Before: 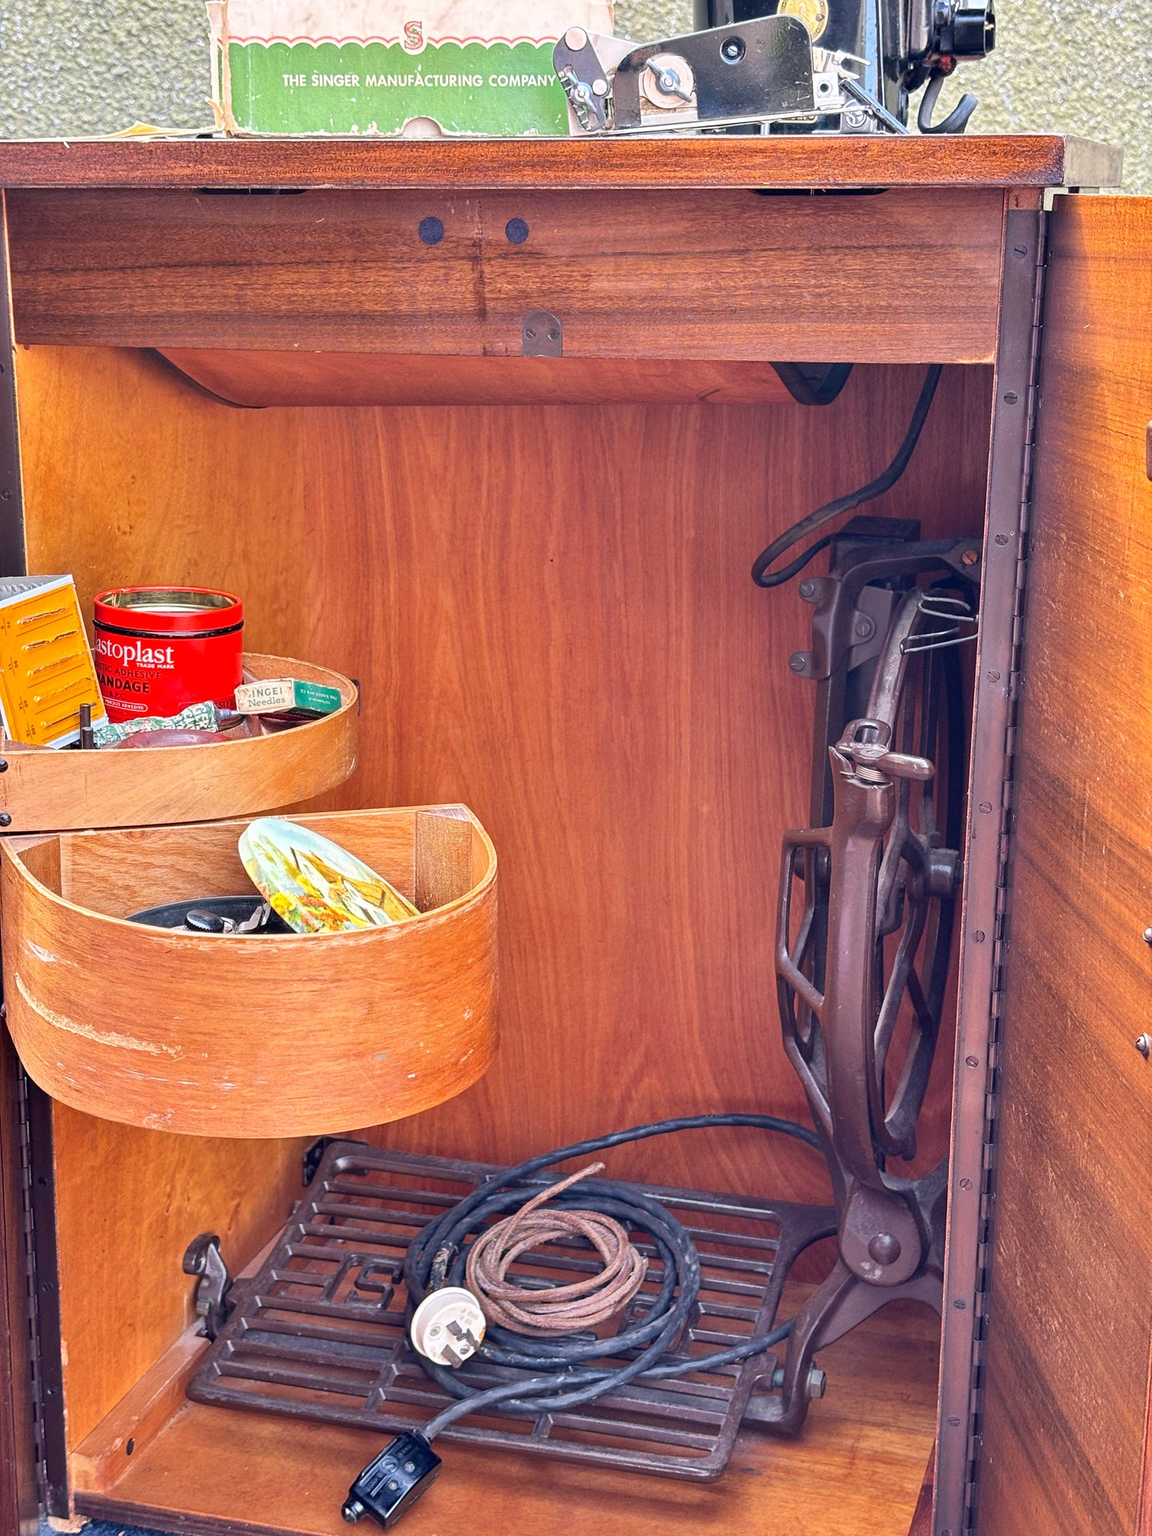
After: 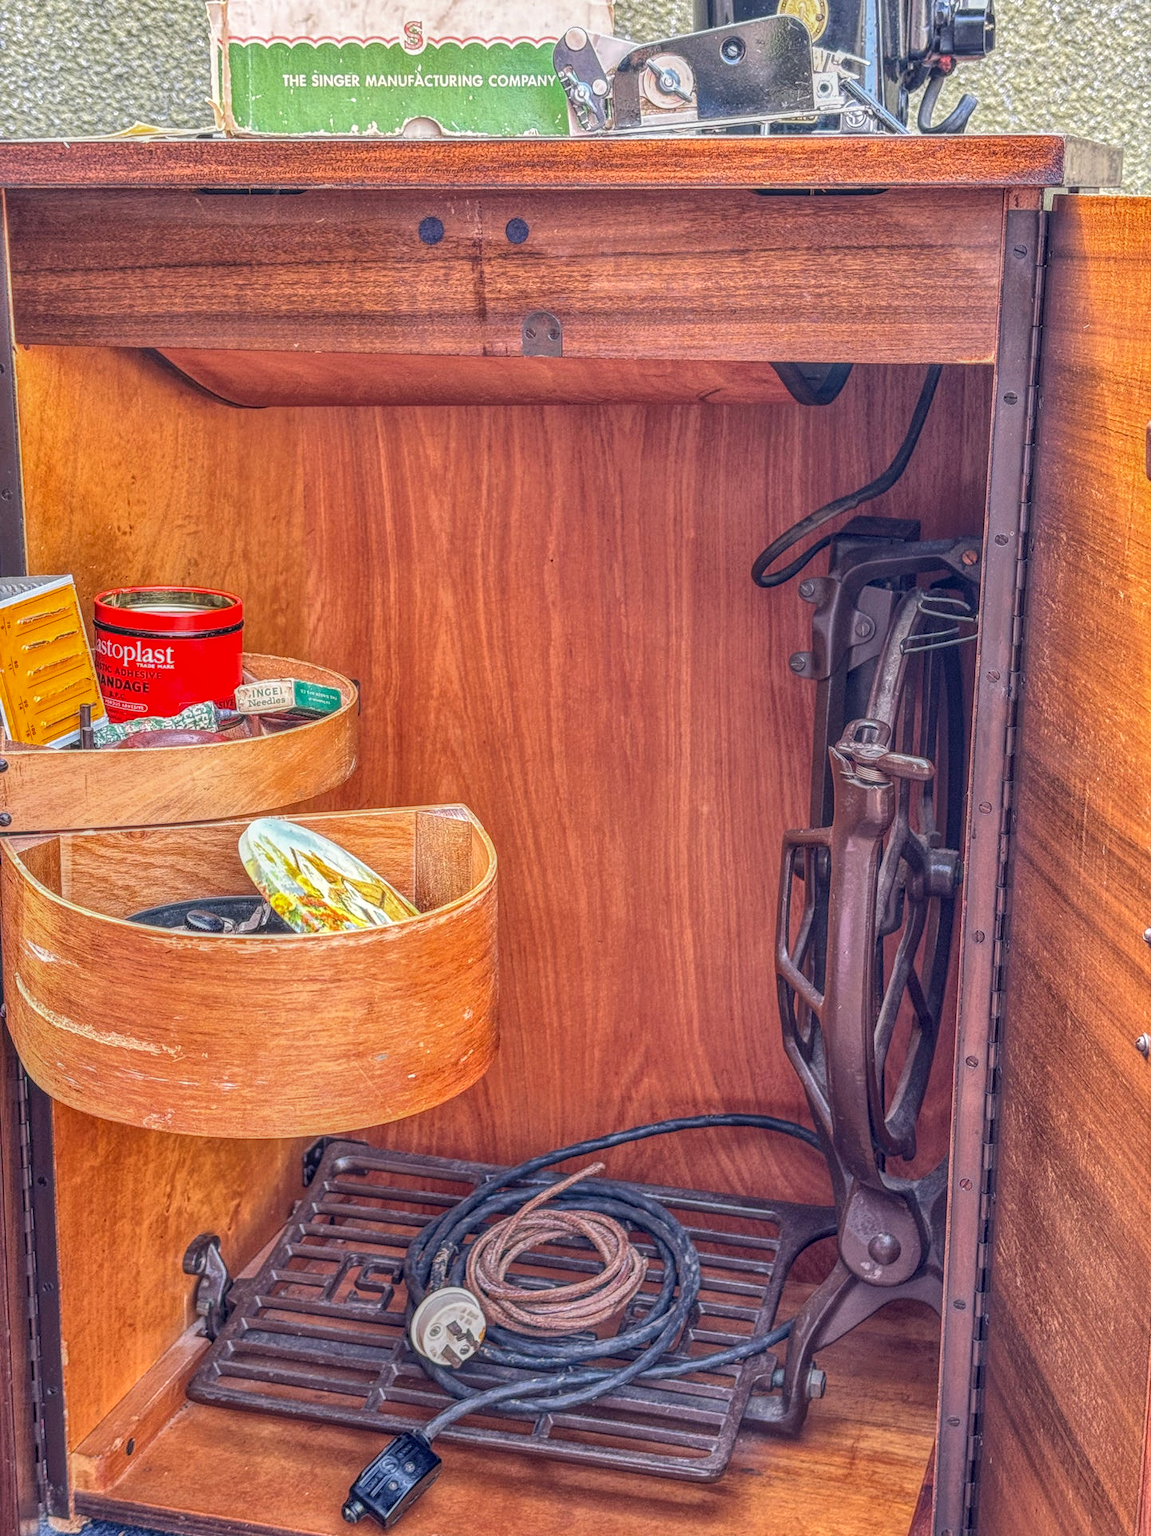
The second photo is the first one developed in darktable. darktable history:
local contrast: highlights 20%, shadows 28%, detail 199%, midtone range 0.2
